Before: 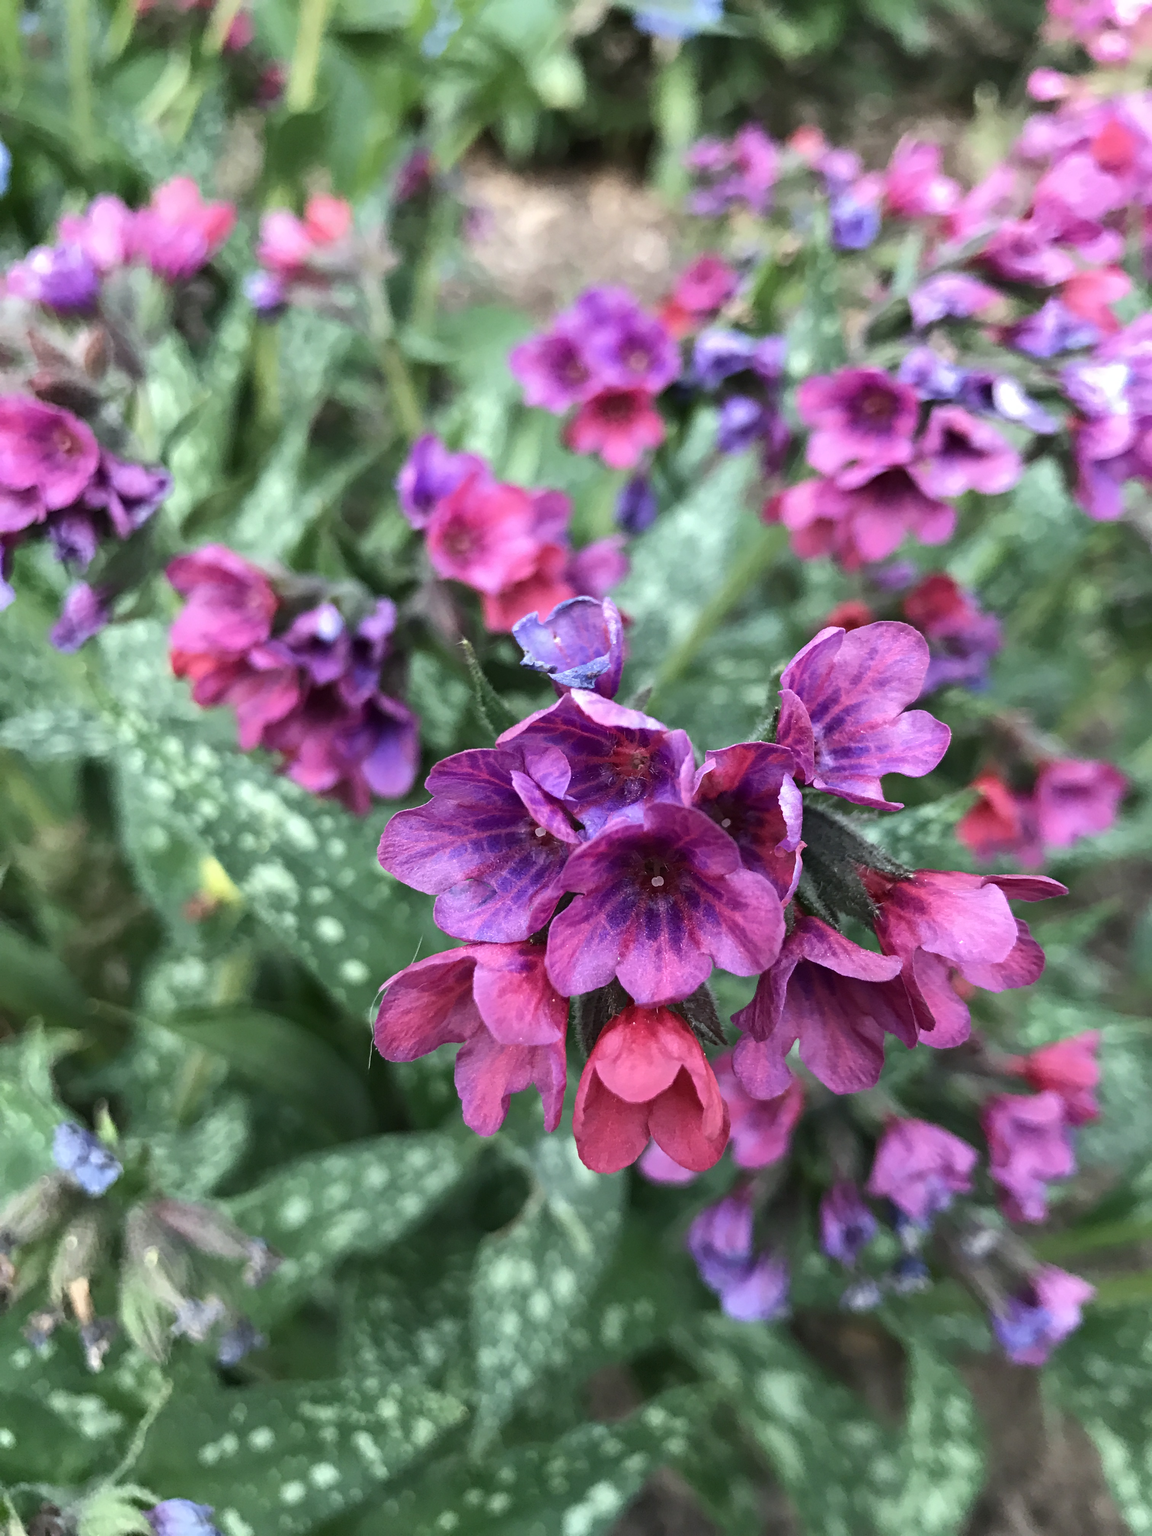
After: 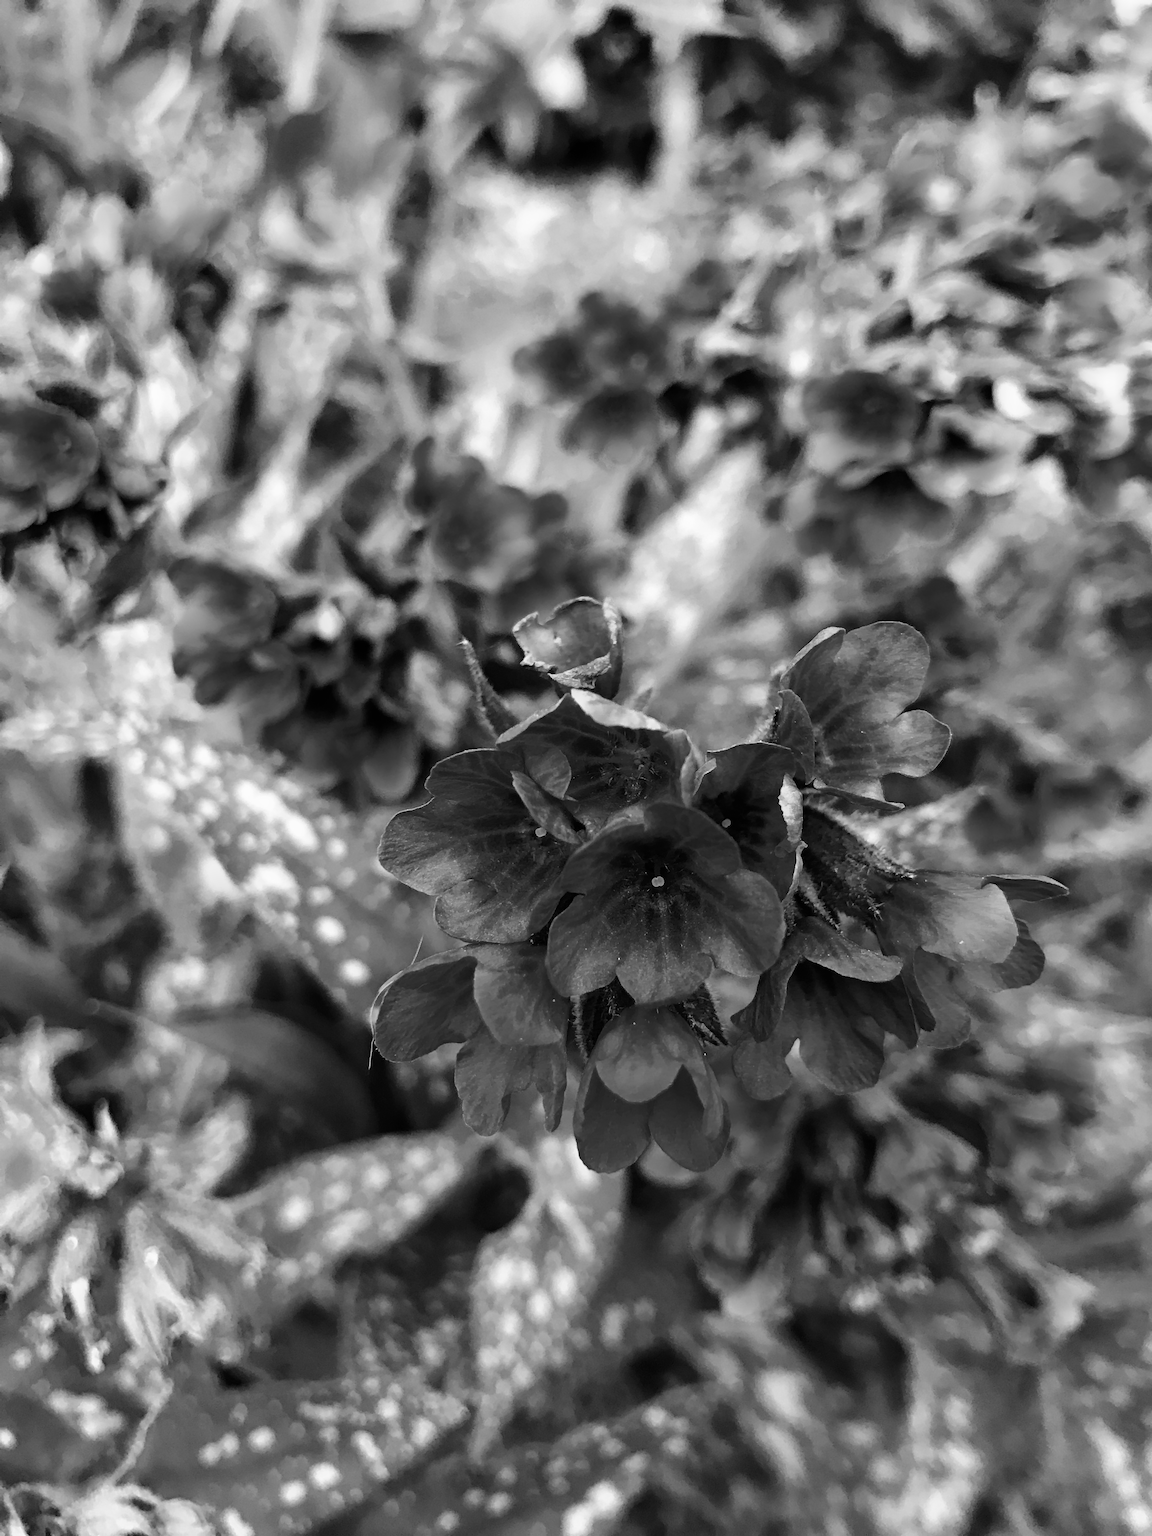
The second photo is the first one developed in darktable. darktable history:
tone curve: curves: ch0 [(0, 0) (0.003, 0) (0.011, 0.001) (0.025, 0.001) (0.044, 0.003) (0.069, 0.009) (0.1, 0.018) (0.136, 0.032) (0.177, 0.074) (0.224, 0.13) (0.277, 0.218) (0.335, 0.321) (0.399, 0.425) (0.468, 0.523) (0.543, 0.617) (0.623, 0.708) (0.709, 0.789) (0.801, 0.873) (0.898, 0.967) (1, 1)], preserve colors none
monochrome: a -11.7, b 1.62, size 0.5, highlights 0.38
